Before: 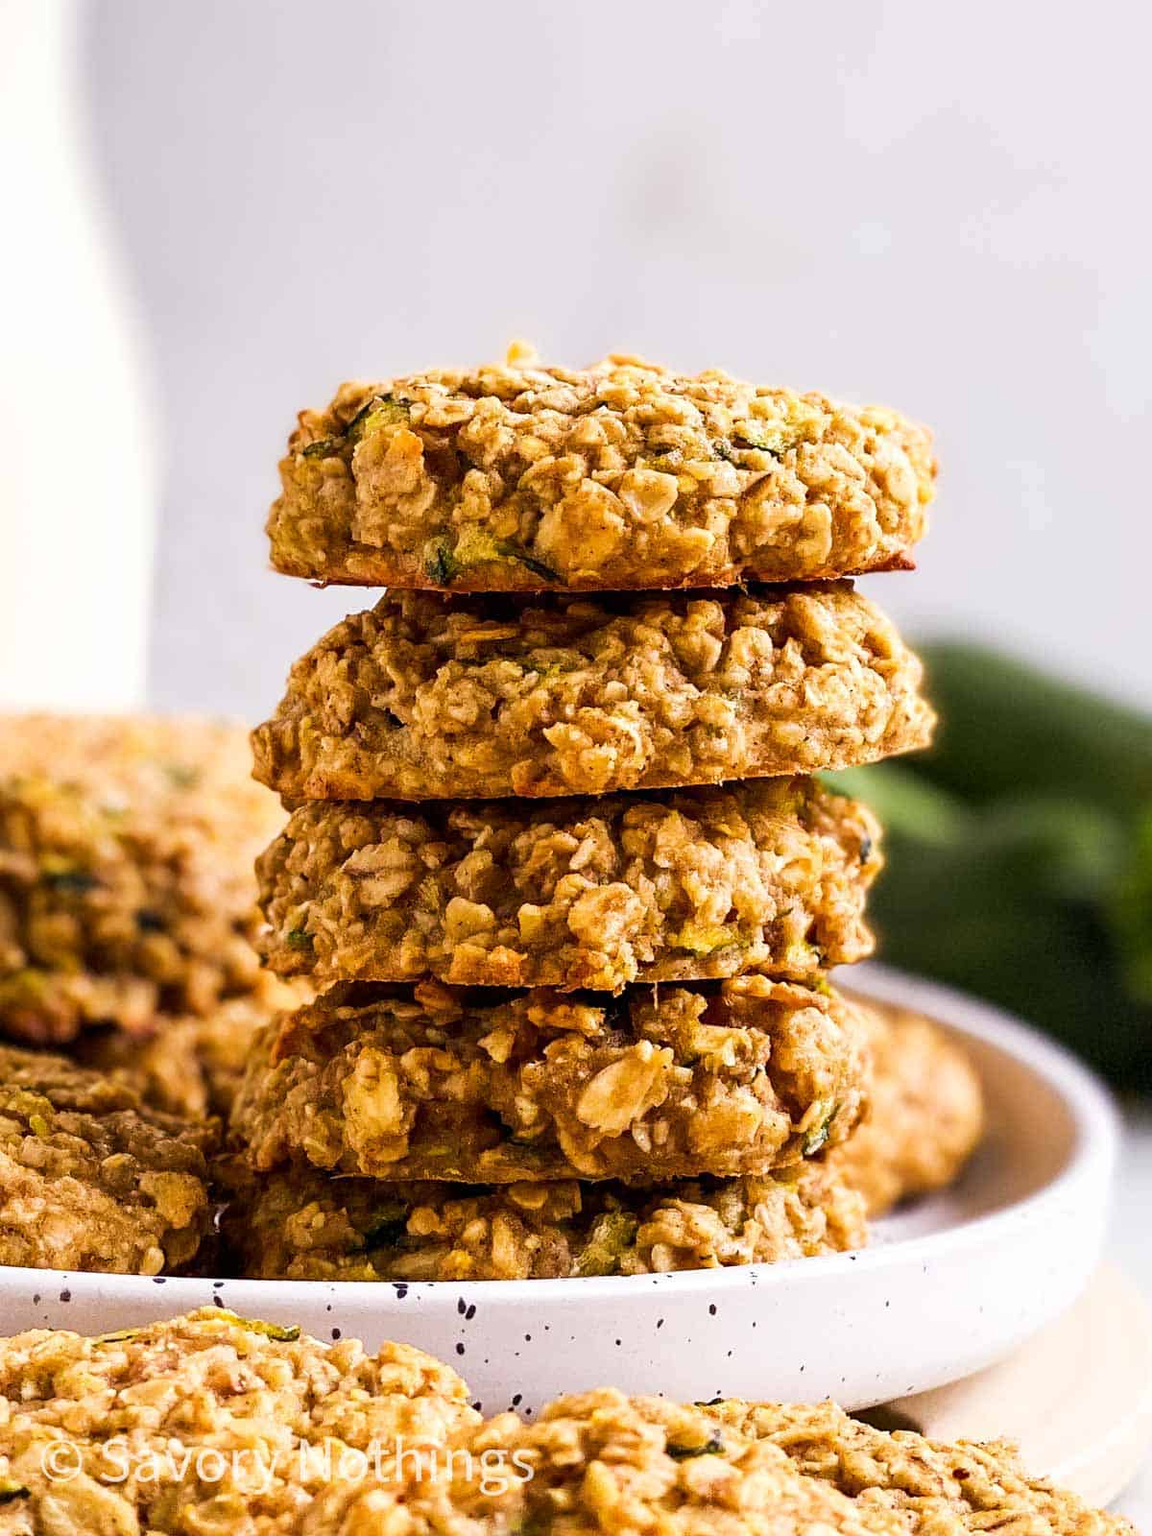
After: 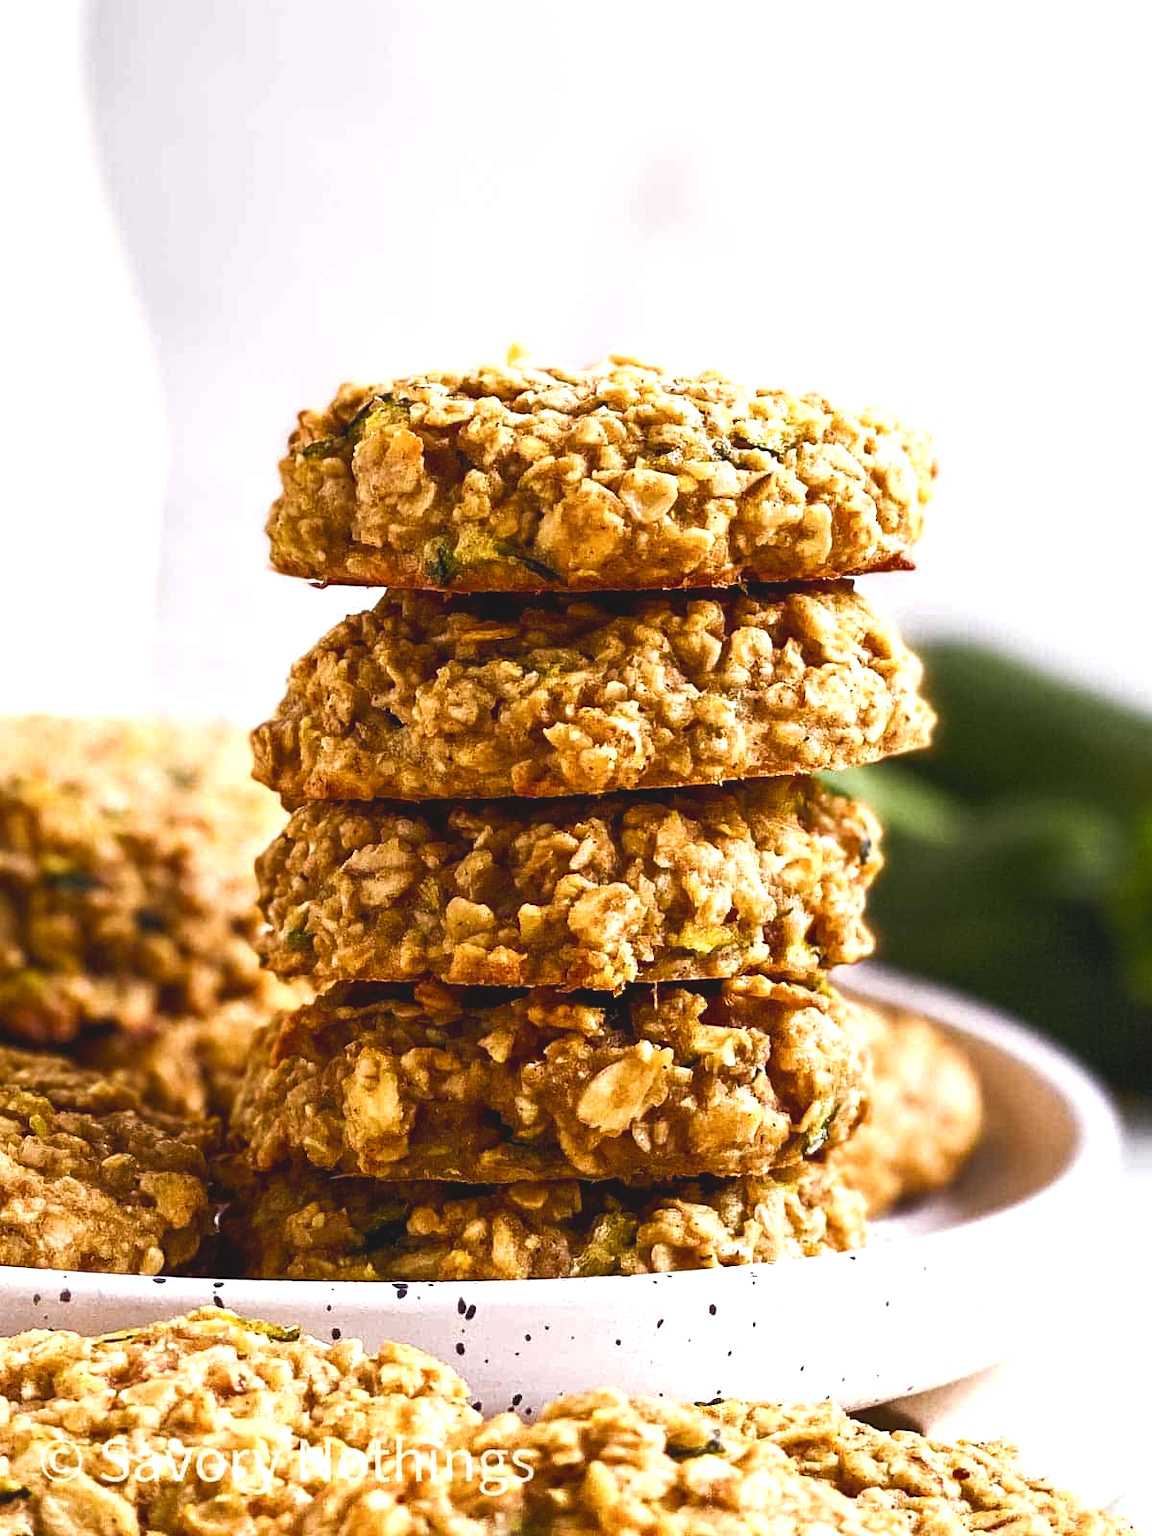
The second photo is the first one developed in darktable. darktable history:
tone curve: curves: ch0 [(0, 0.081) (0.483, 0.453) (0.881, 0.992)], color space Lab, independent channels, preserve colors none
